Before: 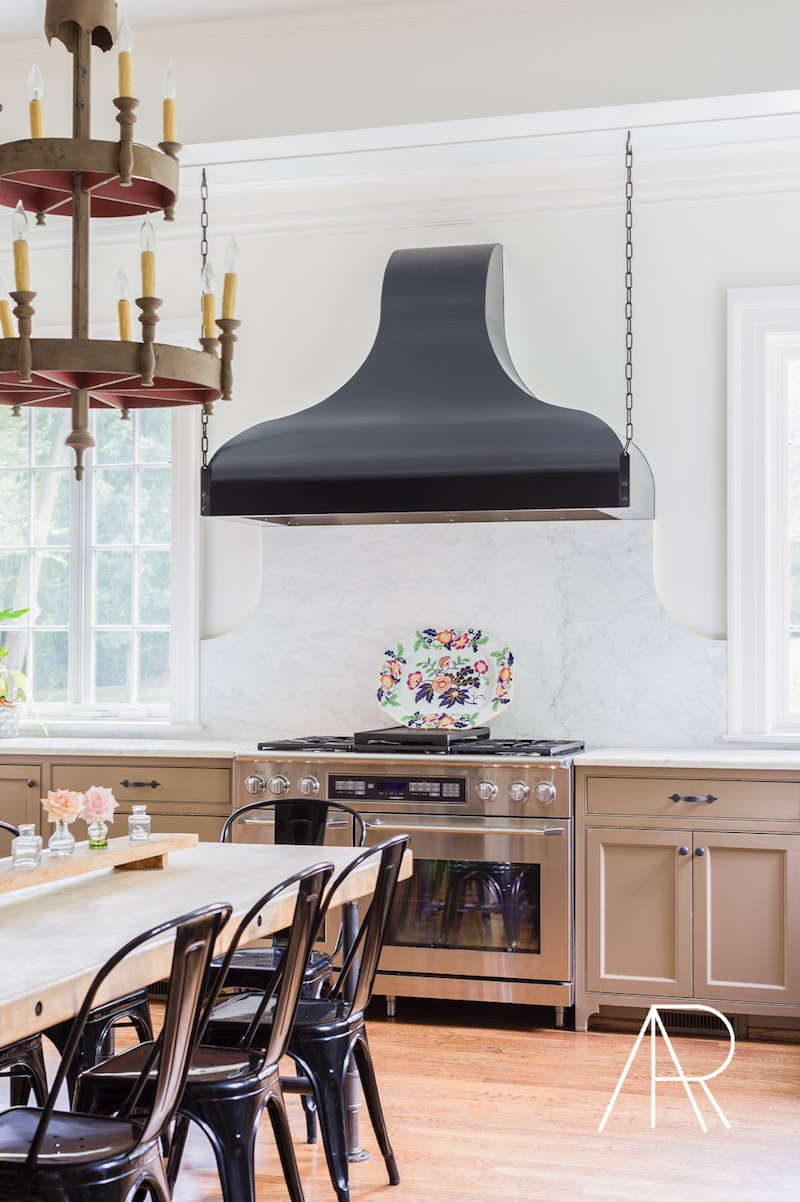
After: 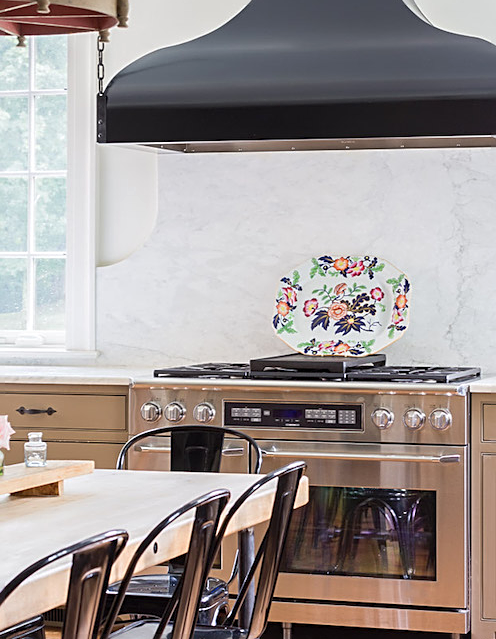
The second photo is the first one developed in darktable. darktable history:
crop: left 13.096%, top 31.09%, right 24.792%, bottom 15.714%
exposure: exposure 0.087 EV, compensate highlight preservation false
tone equalizer: -8 EV 0.033 EV, edges refinement/feathering 500, mask exposure compensation -1.57 EV, preserve details no
sharpen: on, module defaults
